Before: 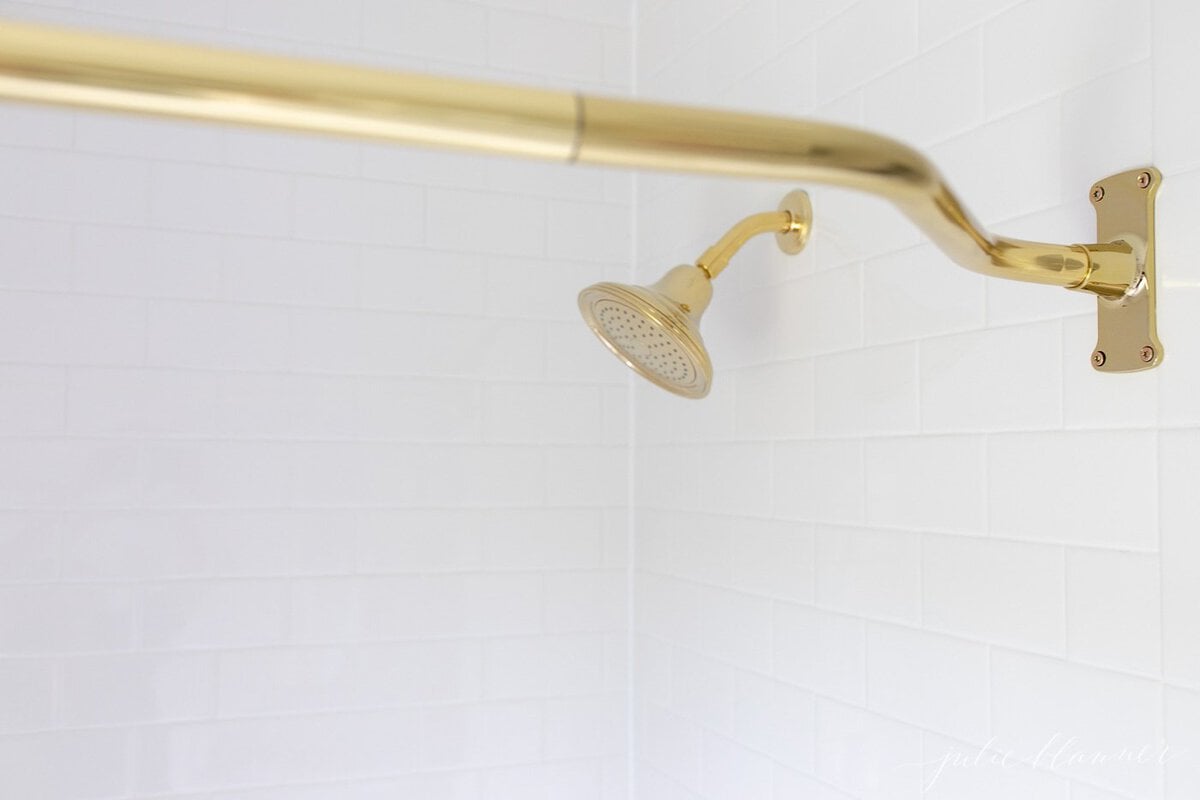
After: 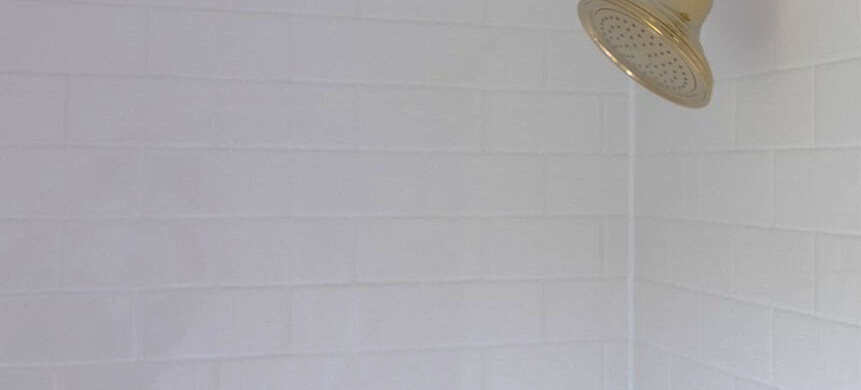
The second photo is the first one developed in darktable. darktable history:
crop: top 36.423%, right 28.235%, bottom 14.738%
base curve: curves: ch0 [(0, 0) (0.826, 0.587) (1, 1)], preserve colors none
